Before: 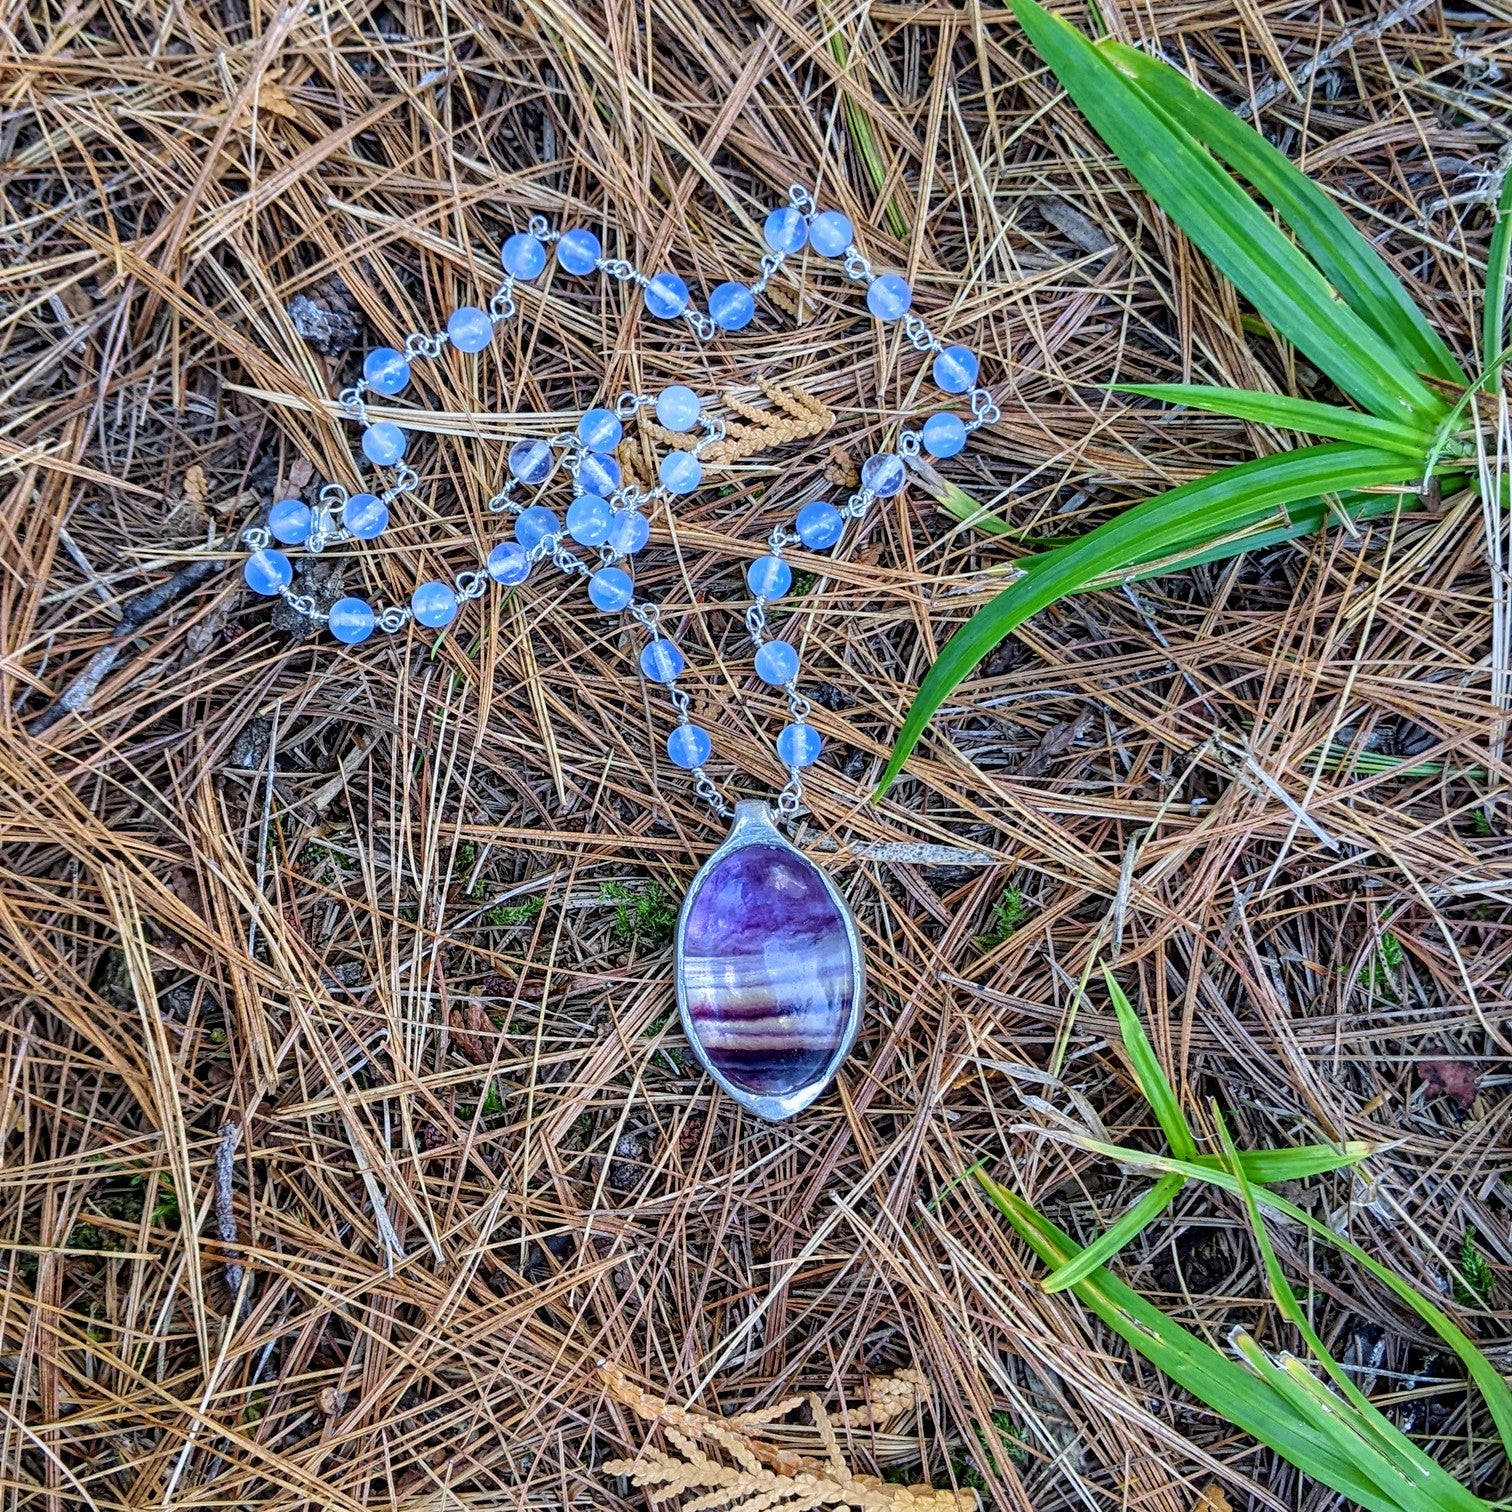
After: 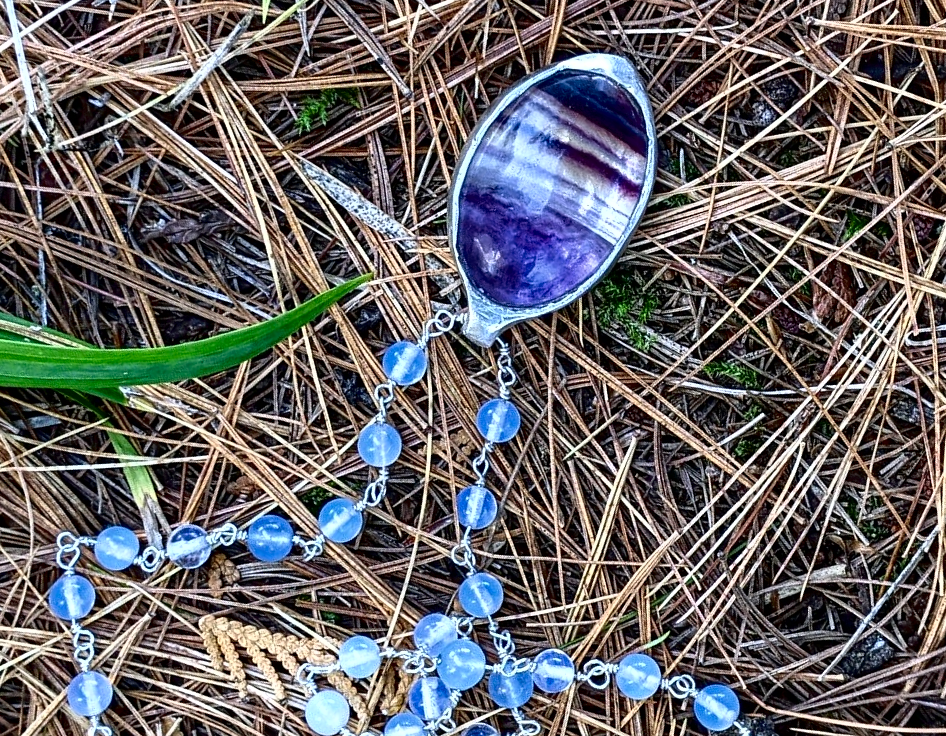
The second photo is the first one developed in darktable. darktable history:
crop and rotate: angle 147.77°, left 9.226%, top 15.651%, right 4.429%, bottom 17.173%
tone curve: curves: ch0 [(0, 0) (0.003, 0.001) (0.011, 0.002) (0.025, 0.002) (0.044, 0.006) (0.069, 0.01) (0.1, 0.017) (0.136, 0.023) (0.177, 0.038) (0.224, 0.066) (0.277, 0.118) (0.335, 0.185) (0.399, 0.264) (0.468, 0.365) (0.543, 0.475) (0.623, 0.606) (0.709, 0.759) (0.801, 0.923) (0.898, 0.999) (1, 1)], color space Lab, independent channels, preserve colors none
